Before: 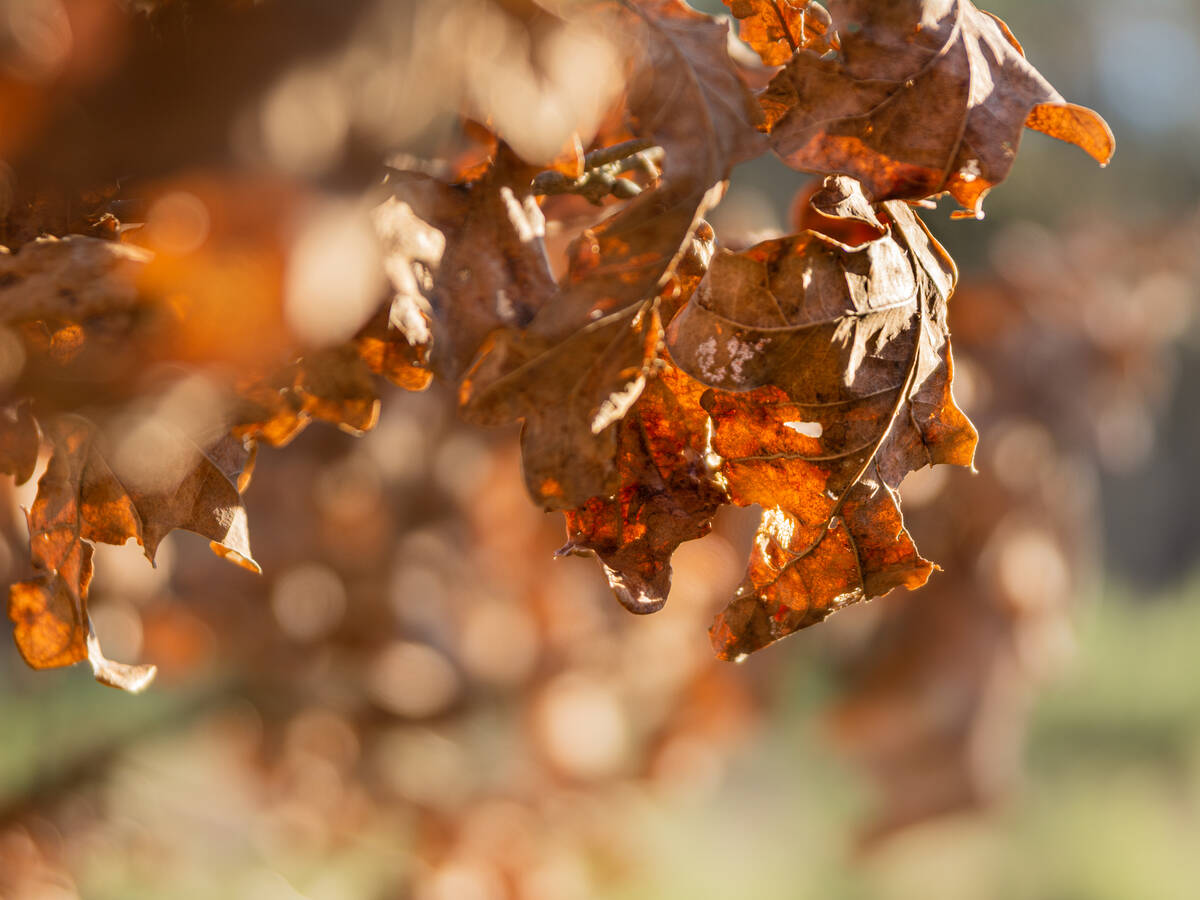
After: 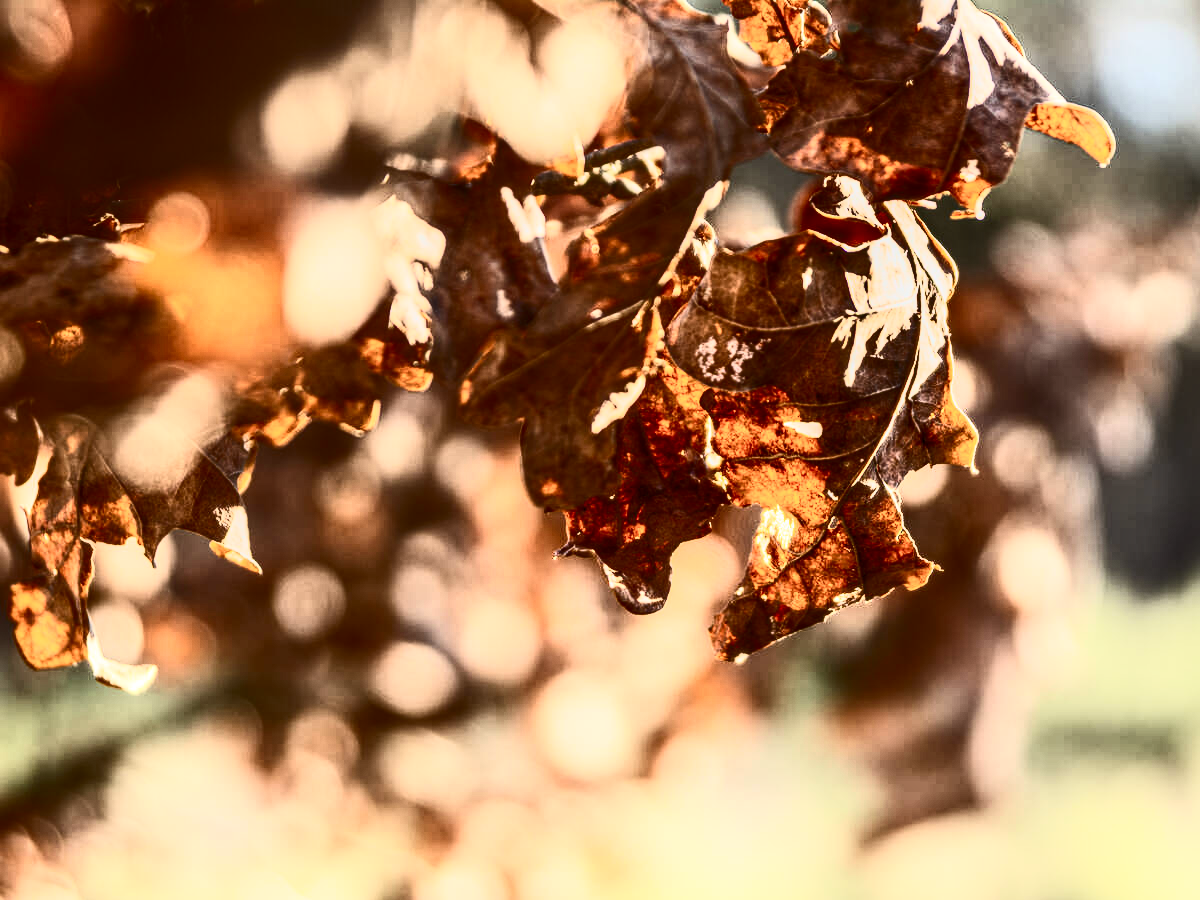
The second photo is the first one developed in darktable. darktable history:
contrast brightness saturation: contrast 0.922, brightness 0.2
local contrast: on, module defaults
